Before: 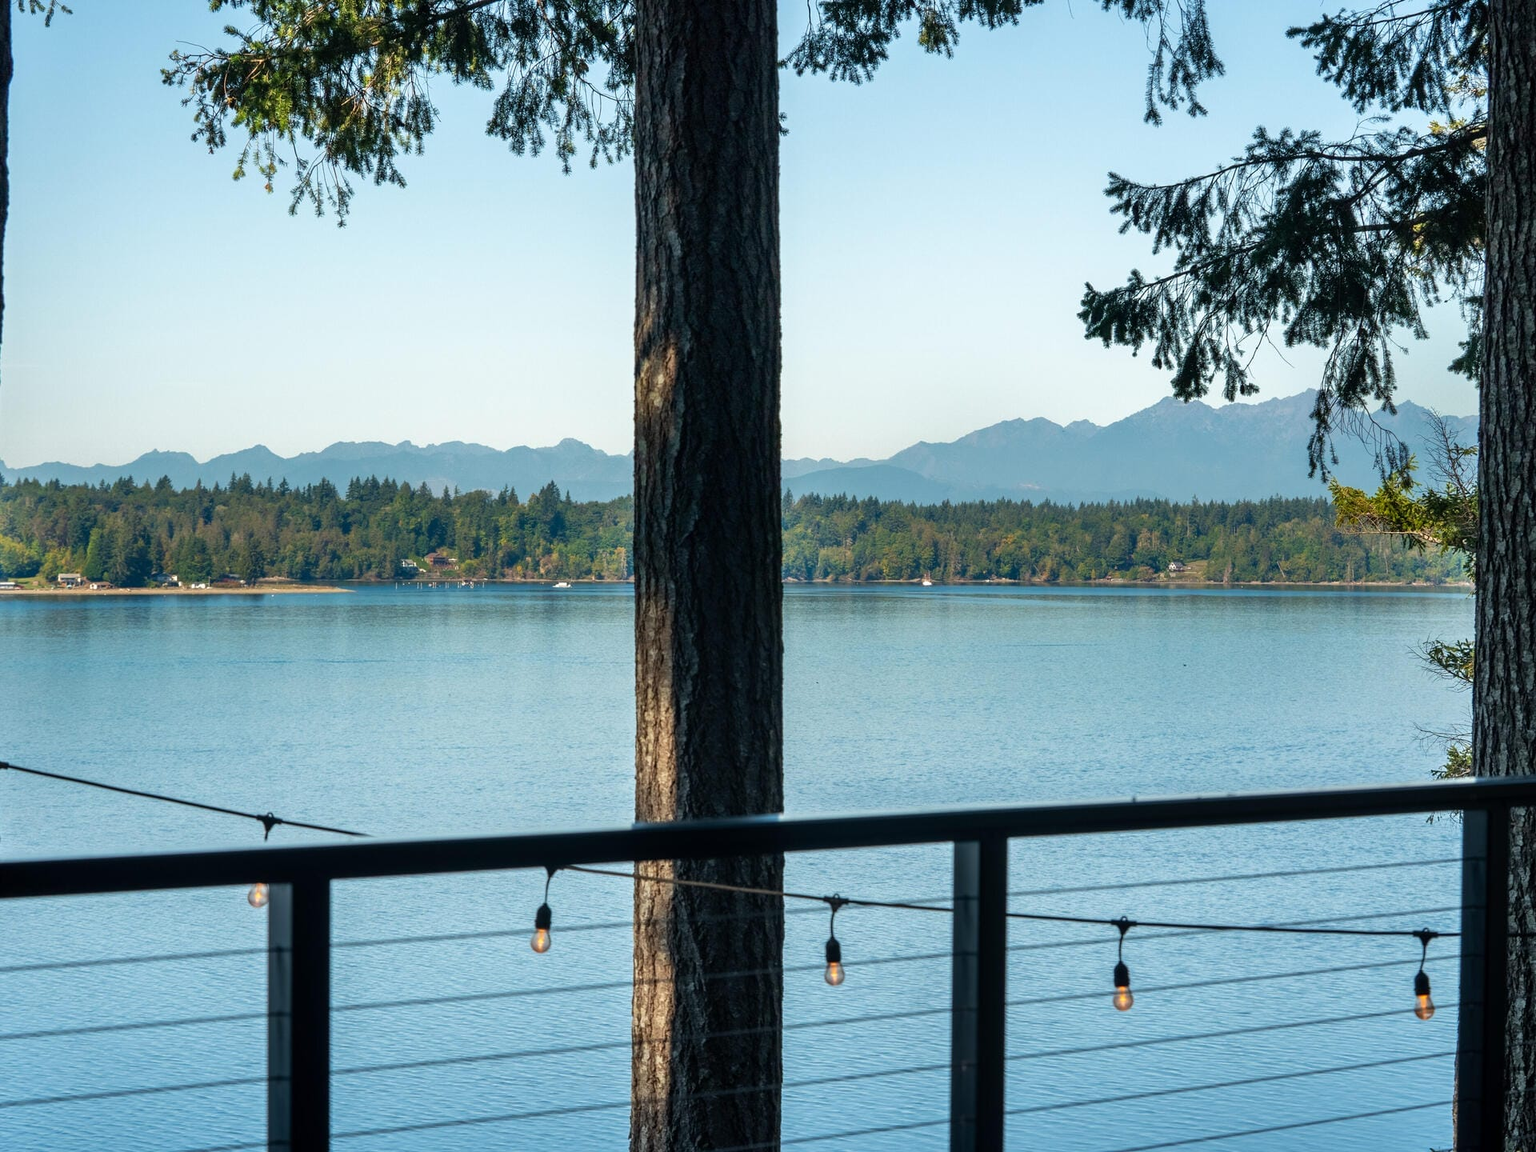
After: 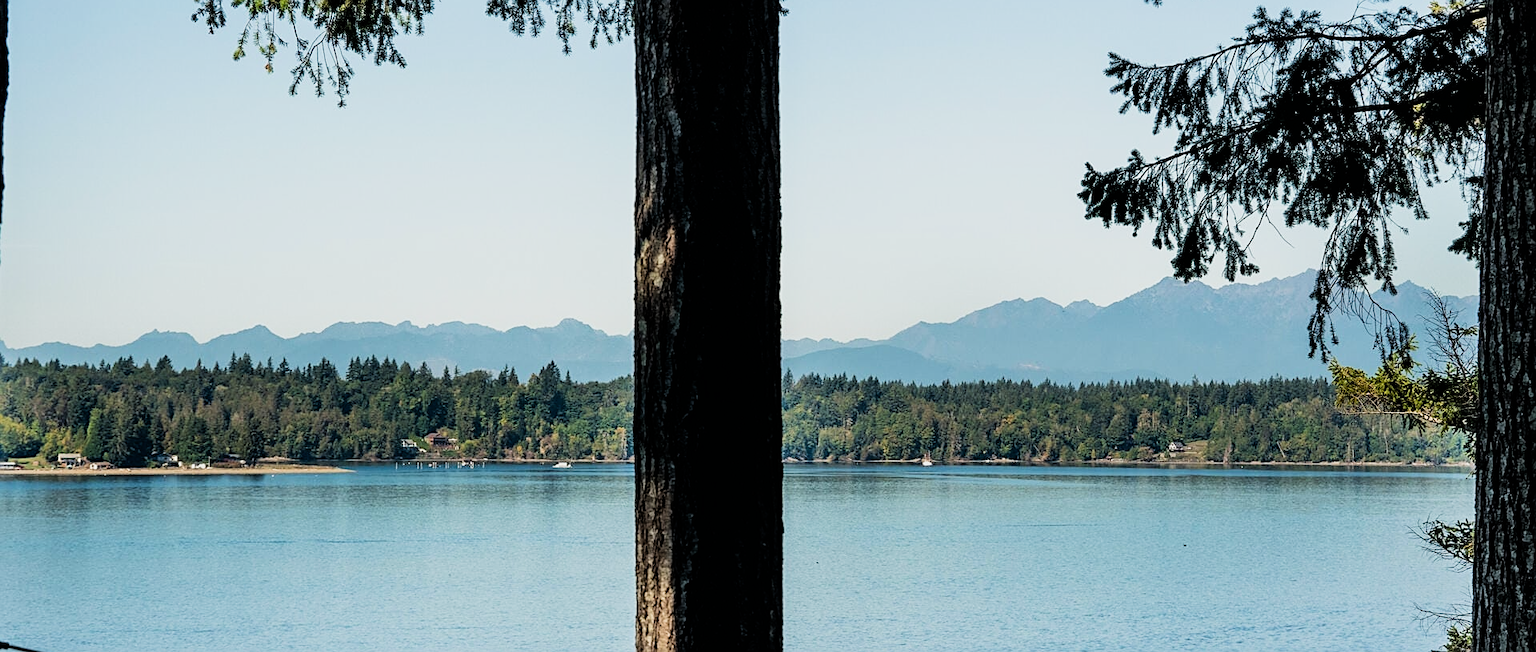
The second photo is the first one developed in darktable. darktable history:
sharpen: on, module defaults
crop and rotate: top 10.452%, bottom 32.909%
filmic rgb: black relative exposure -5.12 EV, white relative exposure 3.97 EV, hardness 2.89, contrast 1.409, highlights saturation mix -31.34%
